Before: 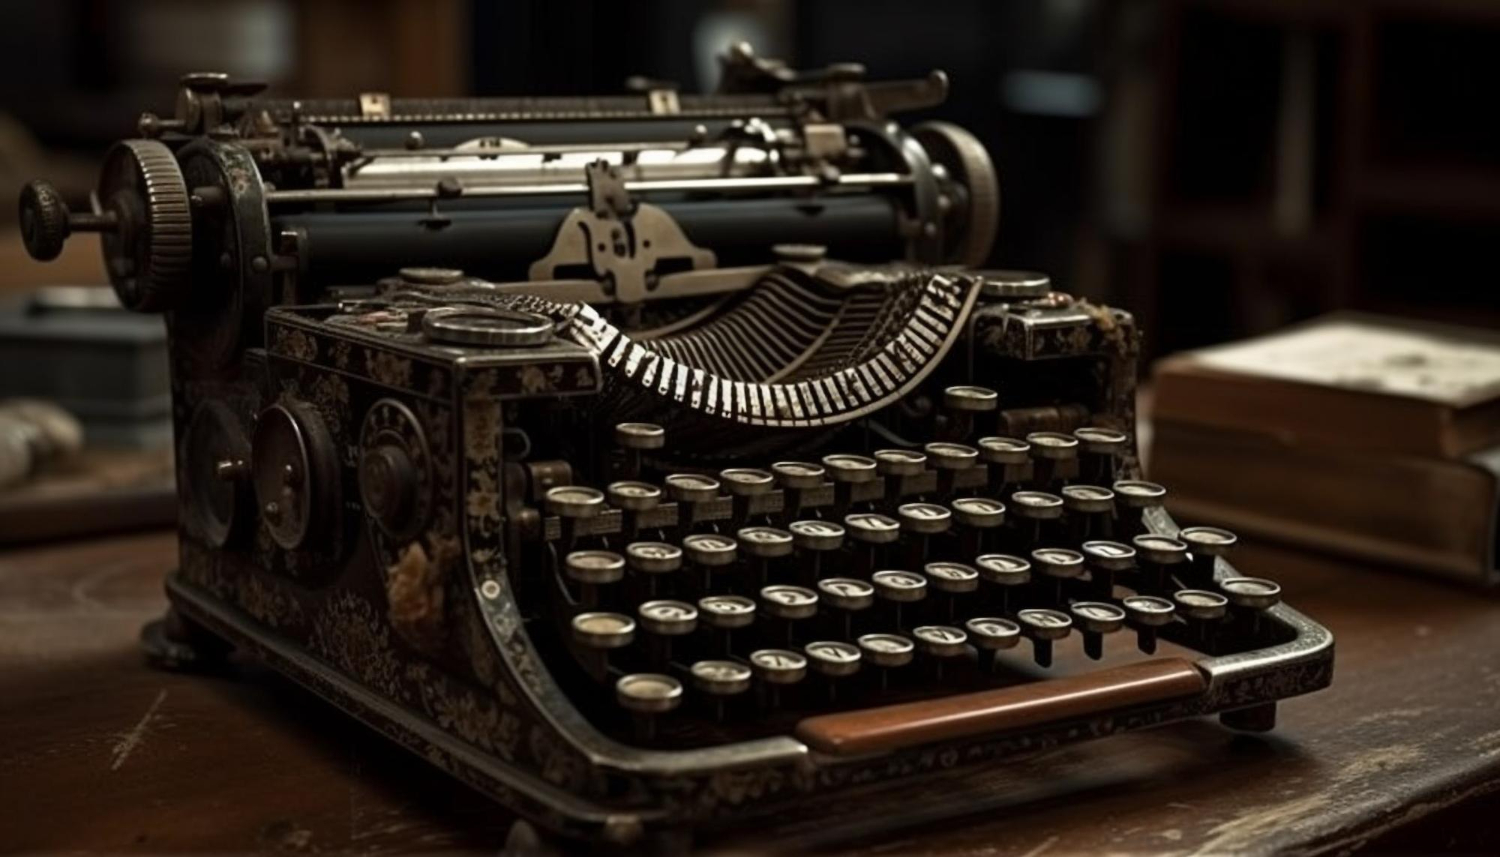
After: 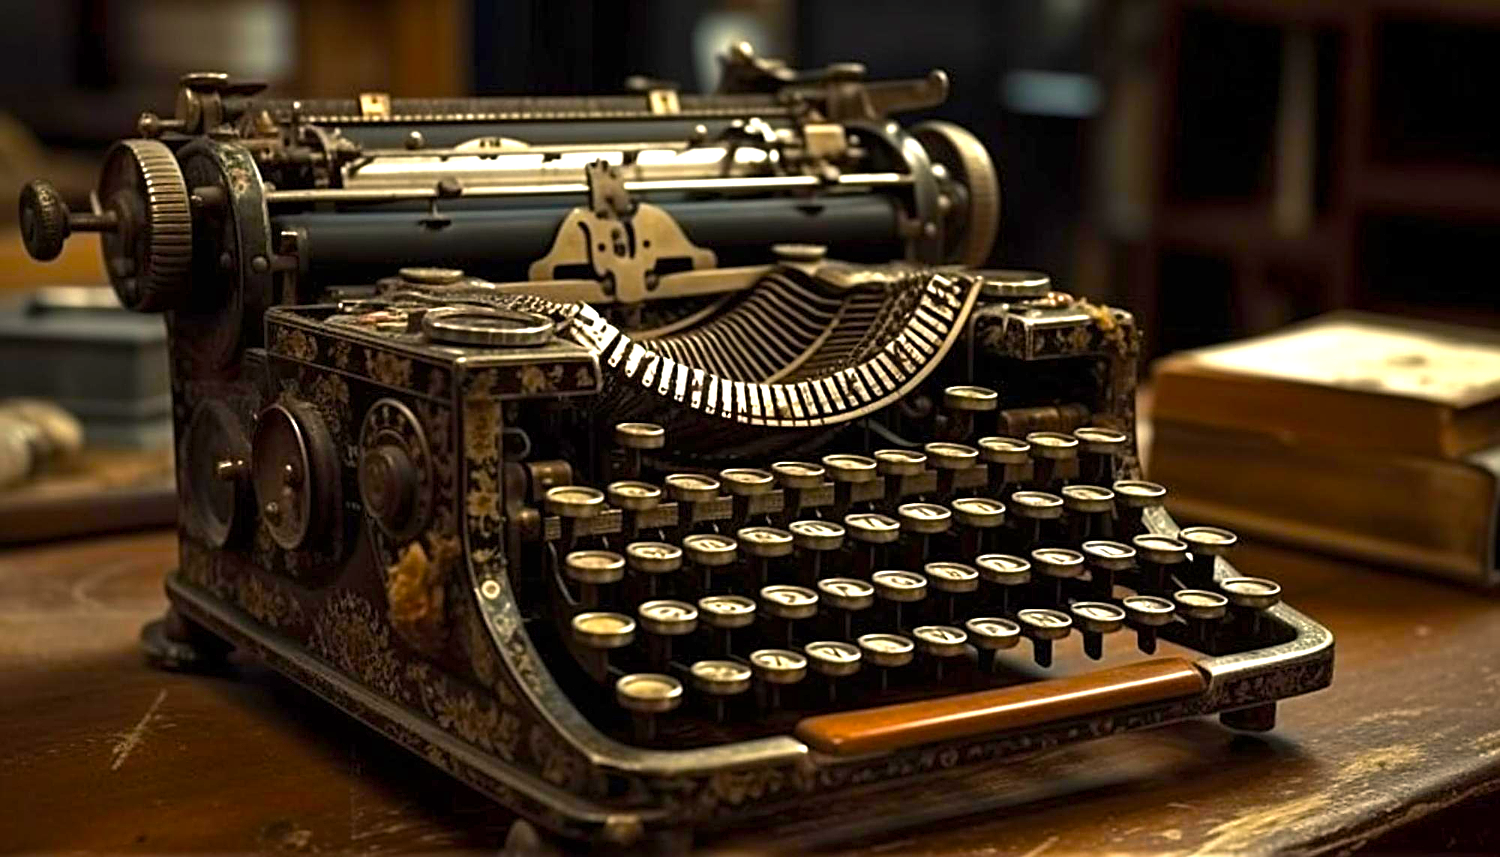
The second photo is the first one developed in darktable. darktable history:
sharpen: on, module defaults
color balance rgb: power › hue 329.18°, highlights gain › chroma 3.082%, highlights gain › hue 76.13°, perceptual saturation grading › global saturation 37.232%, global vibrance 20%
exposure: exposure 1.136 EV, compensate exposure bias true, compensate highlight preservation false
